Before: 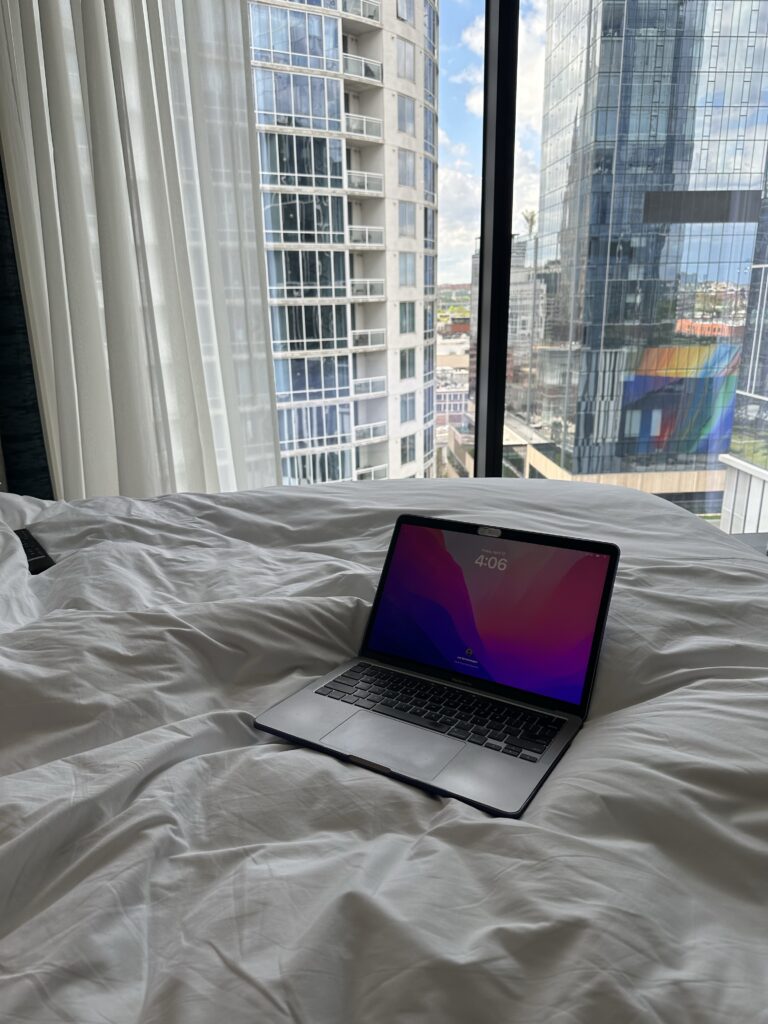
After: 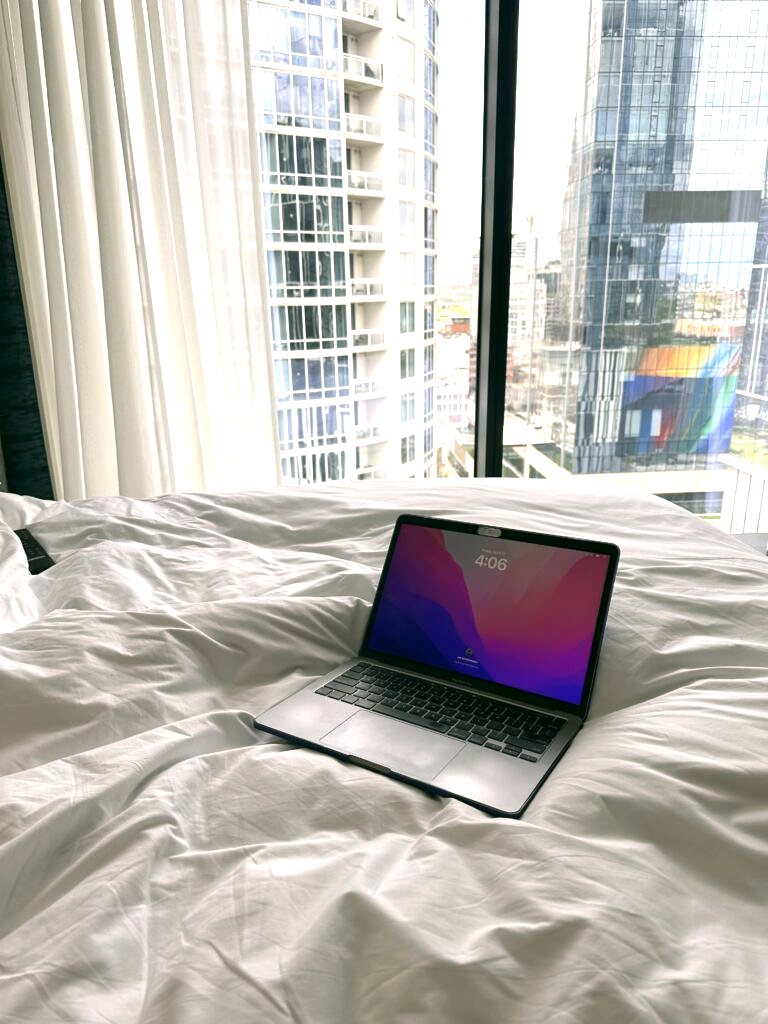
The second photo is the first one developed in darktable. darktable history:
exposure: black level correction 0, exposure 1.2 EV, compensate exposure bias true, compensate highlight preservation false
color correction: highlights a* 4.02, highlights b* 4.98, shadows a* -7.55, shadows b* 4.98
